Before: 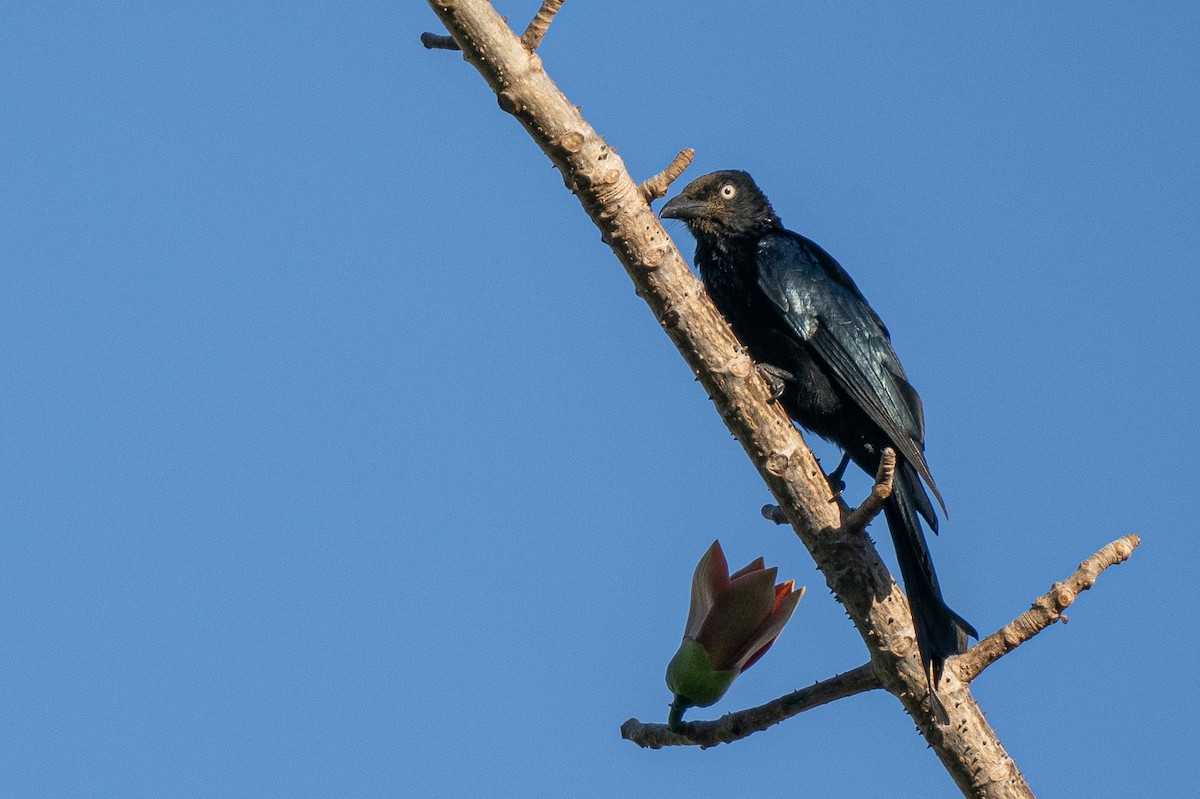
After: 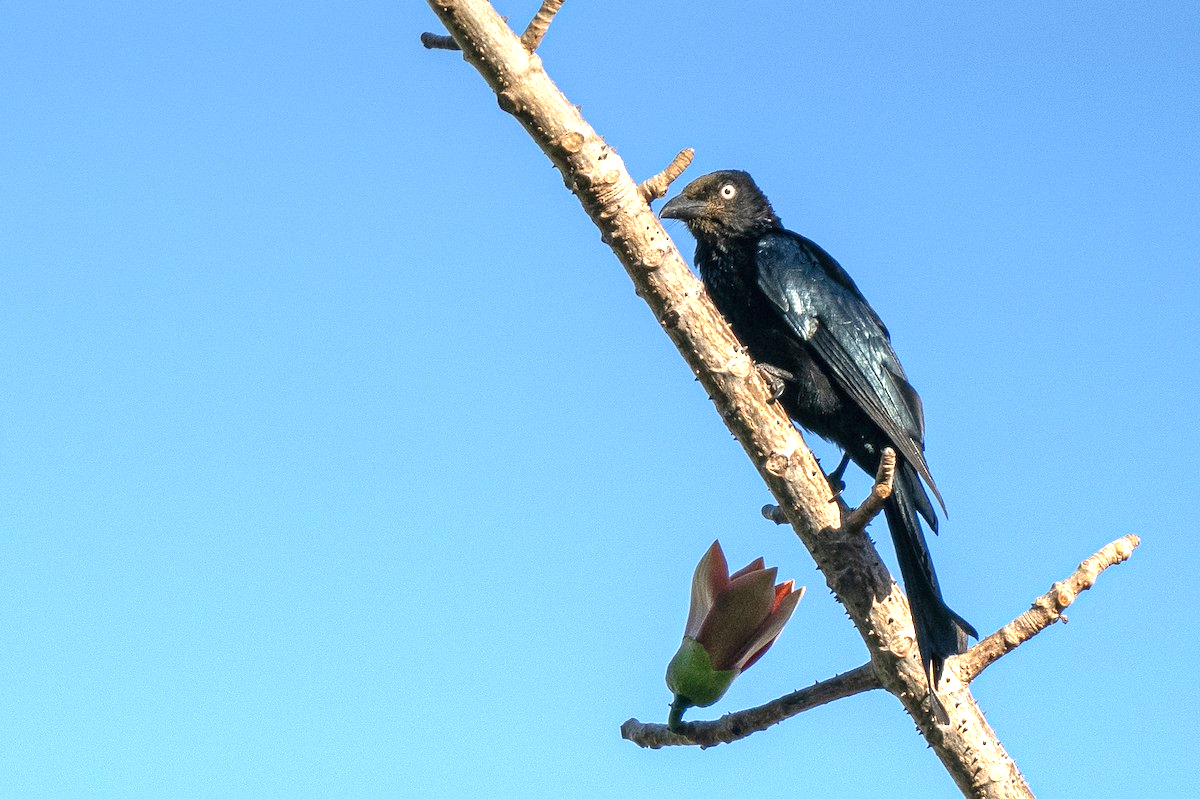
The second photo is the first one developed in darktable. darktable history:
exposure: black level correction 0, exposure 1.45 EV, compensate exposure bias true, compensate highlight preservation false
graduated density: on, module defaults
